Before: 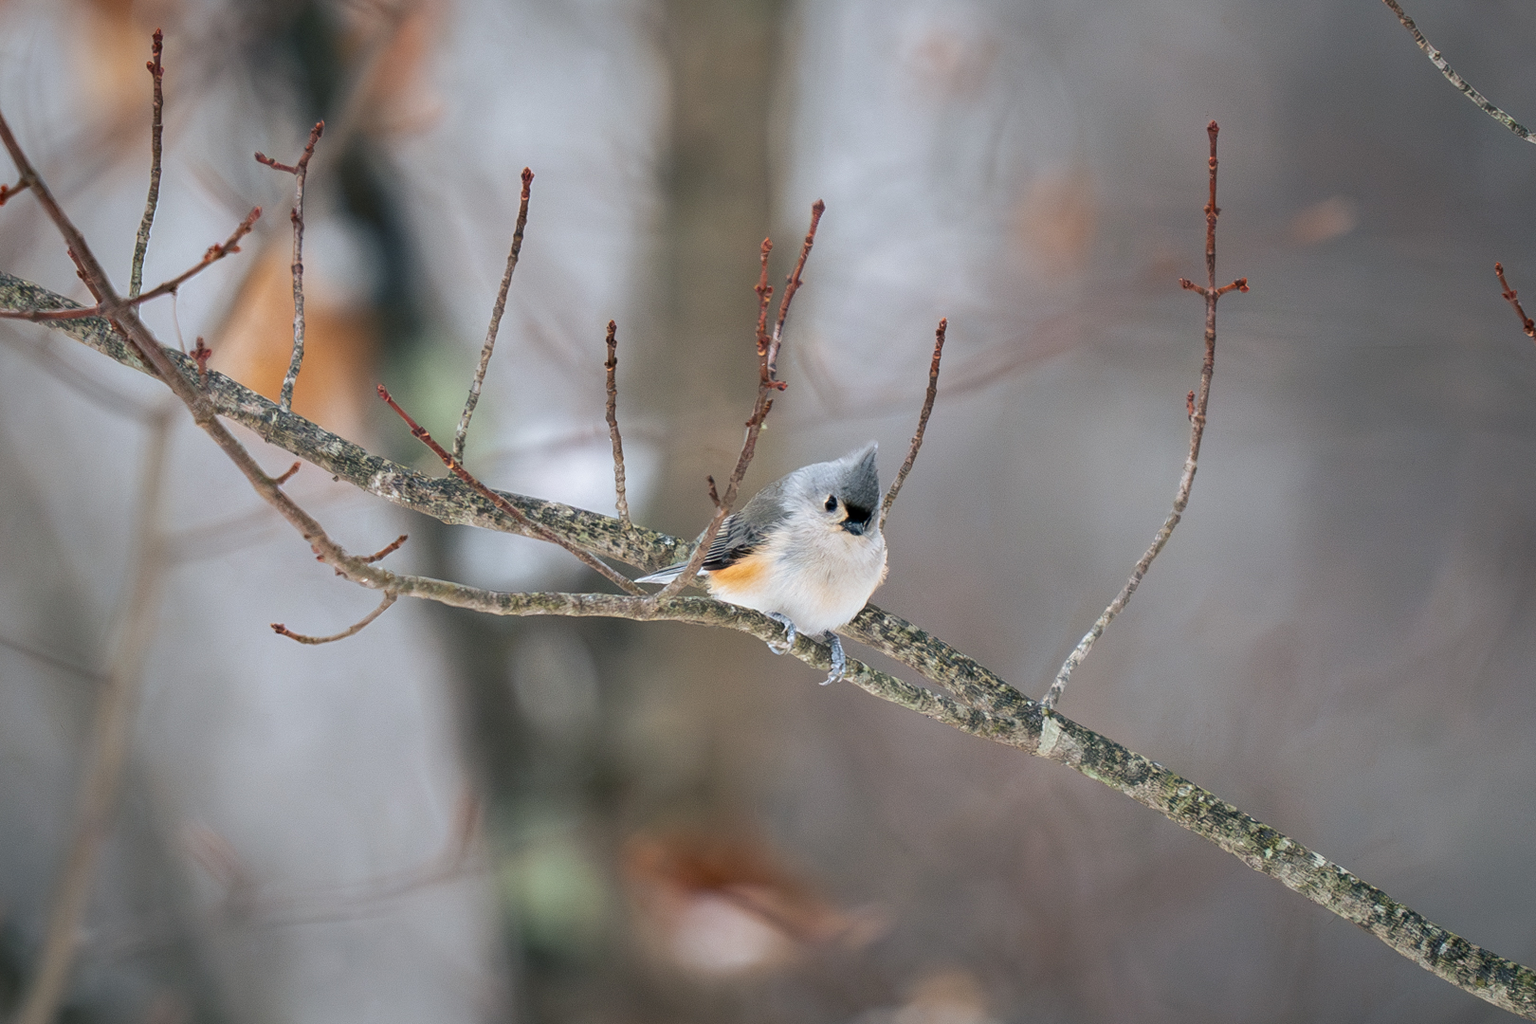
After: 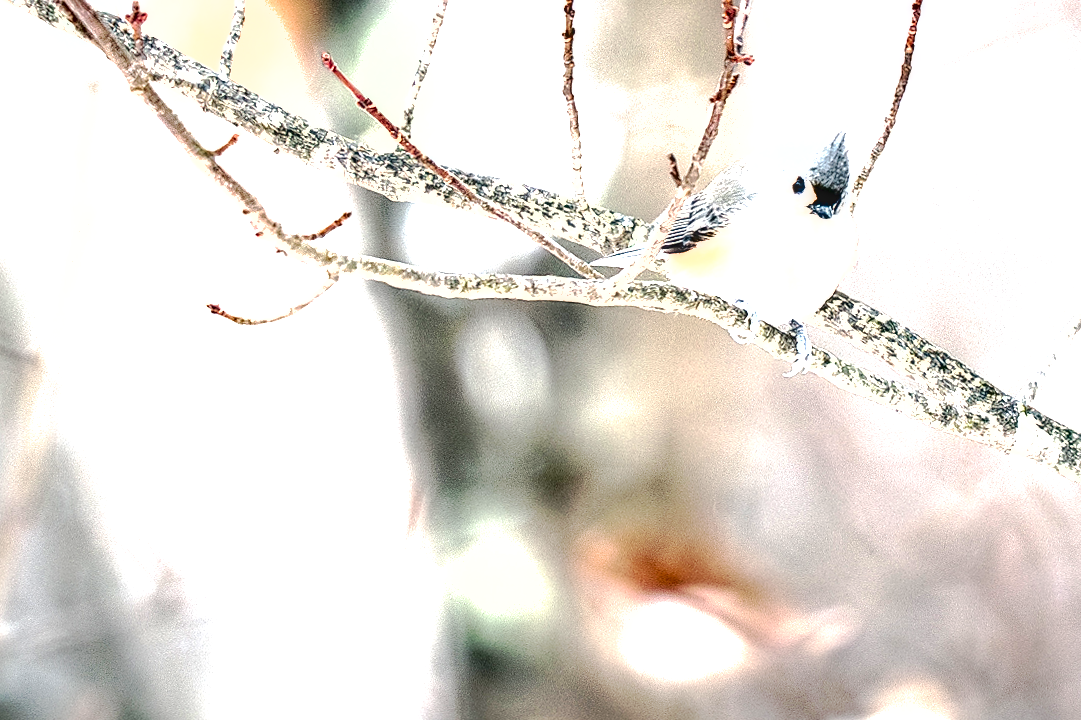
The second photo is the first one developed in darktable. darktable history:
exposure: black level correction 0, exposure 2.327 EV, compensate exposure bias true, compensate highlight preservation false
tone curve: curves: ch0 [(0, 0) (0.003, 0.059) (0.011, 0.059) (0.025, 0.057) (0.044, 0.055) (0.069, 0.057) (0.1, 0.083) (0.136, 0.128) (0.177, 0.185) (0.224, 0.242) (0.277, 0.308) (0.335, 0.383) (0.399, 0.468) (0.468, 0.547) (0.543, 0.632) (0.623, 0.71) (0.709, 0.801) (0.801, 0.859) (0.898, 0.922) (1, 1)], preserve colors none
shadows and highlights: low approximation 0.01, soften with gaussian
sharpen: radius 1.559, amount 0.373, threshold 1.271
crop and rotate: angle -0.82°, left 3.85%, top 31.828%, right 27.992%
local contrast: highlights 25%, detail 150%
